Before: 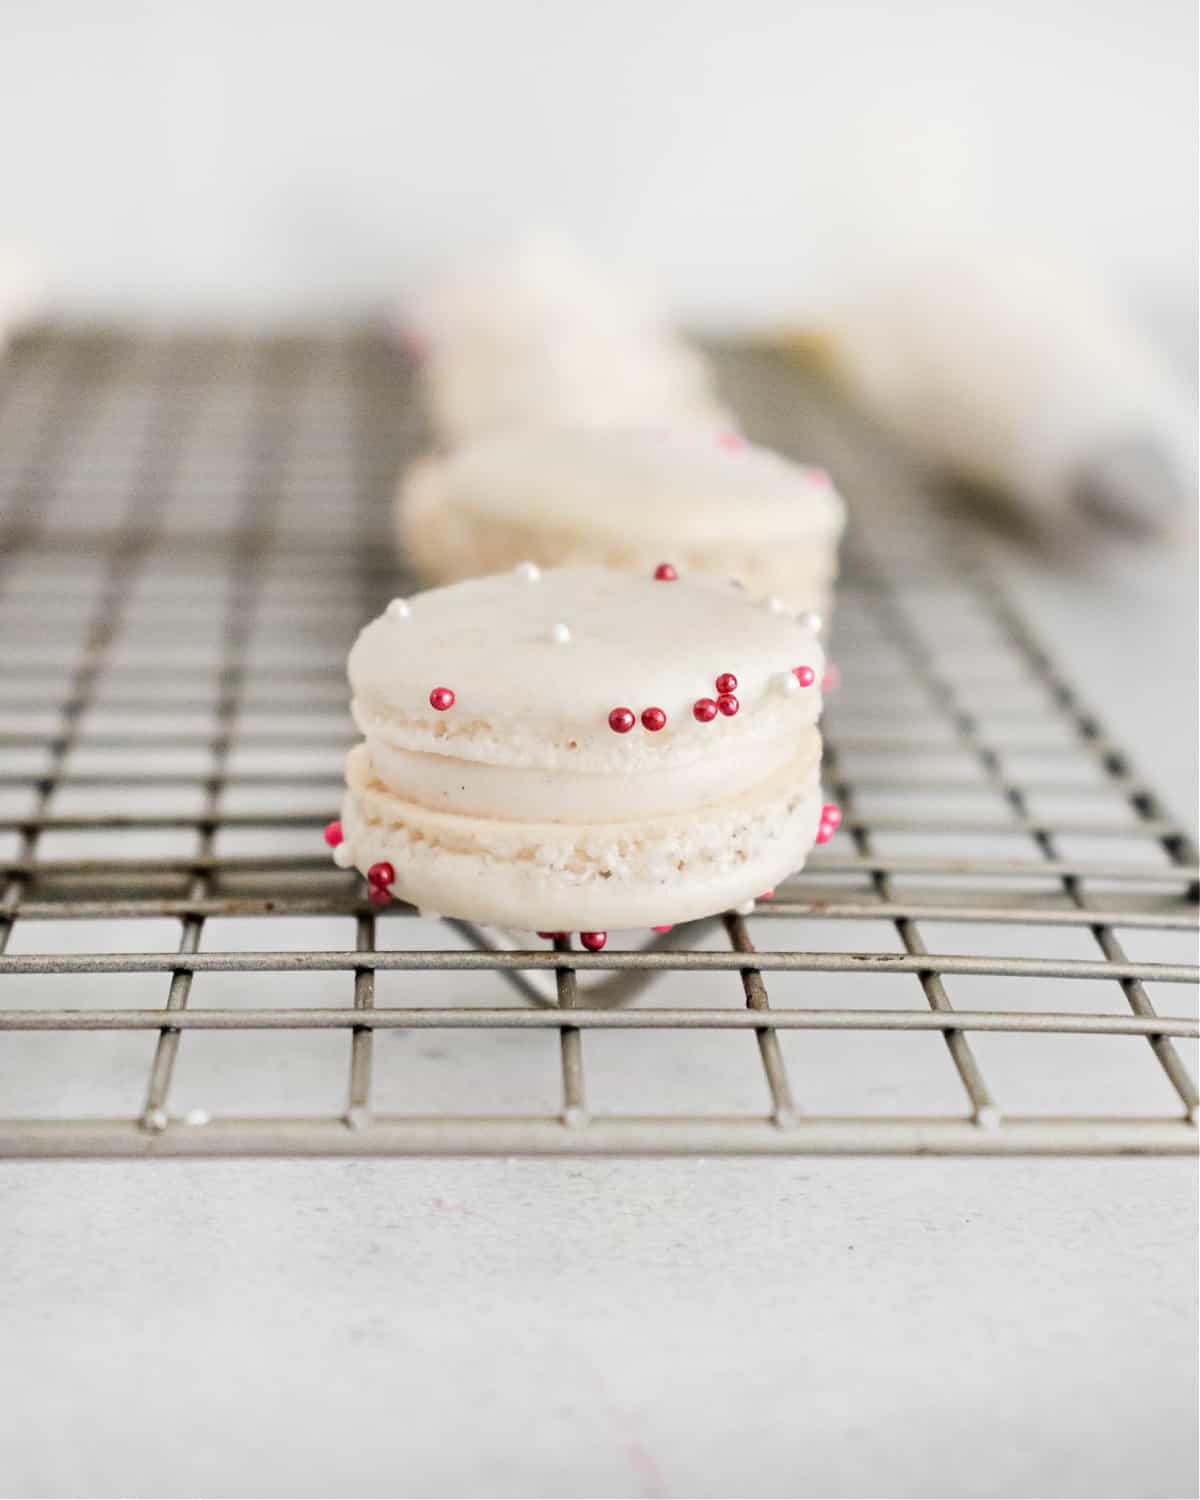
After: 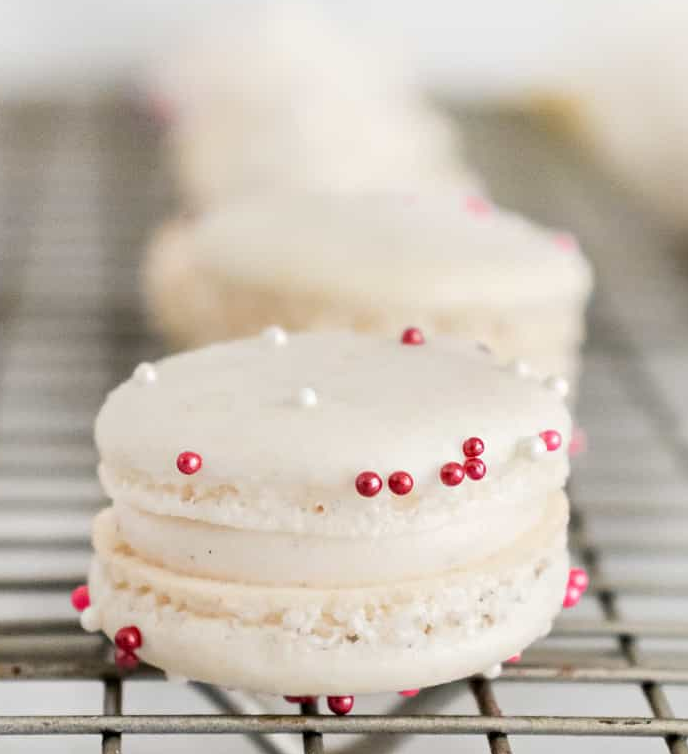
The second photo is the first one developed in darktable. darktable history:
crop: left 21.099%, top 15.79%, right 21.531%, bottom 33.887%
